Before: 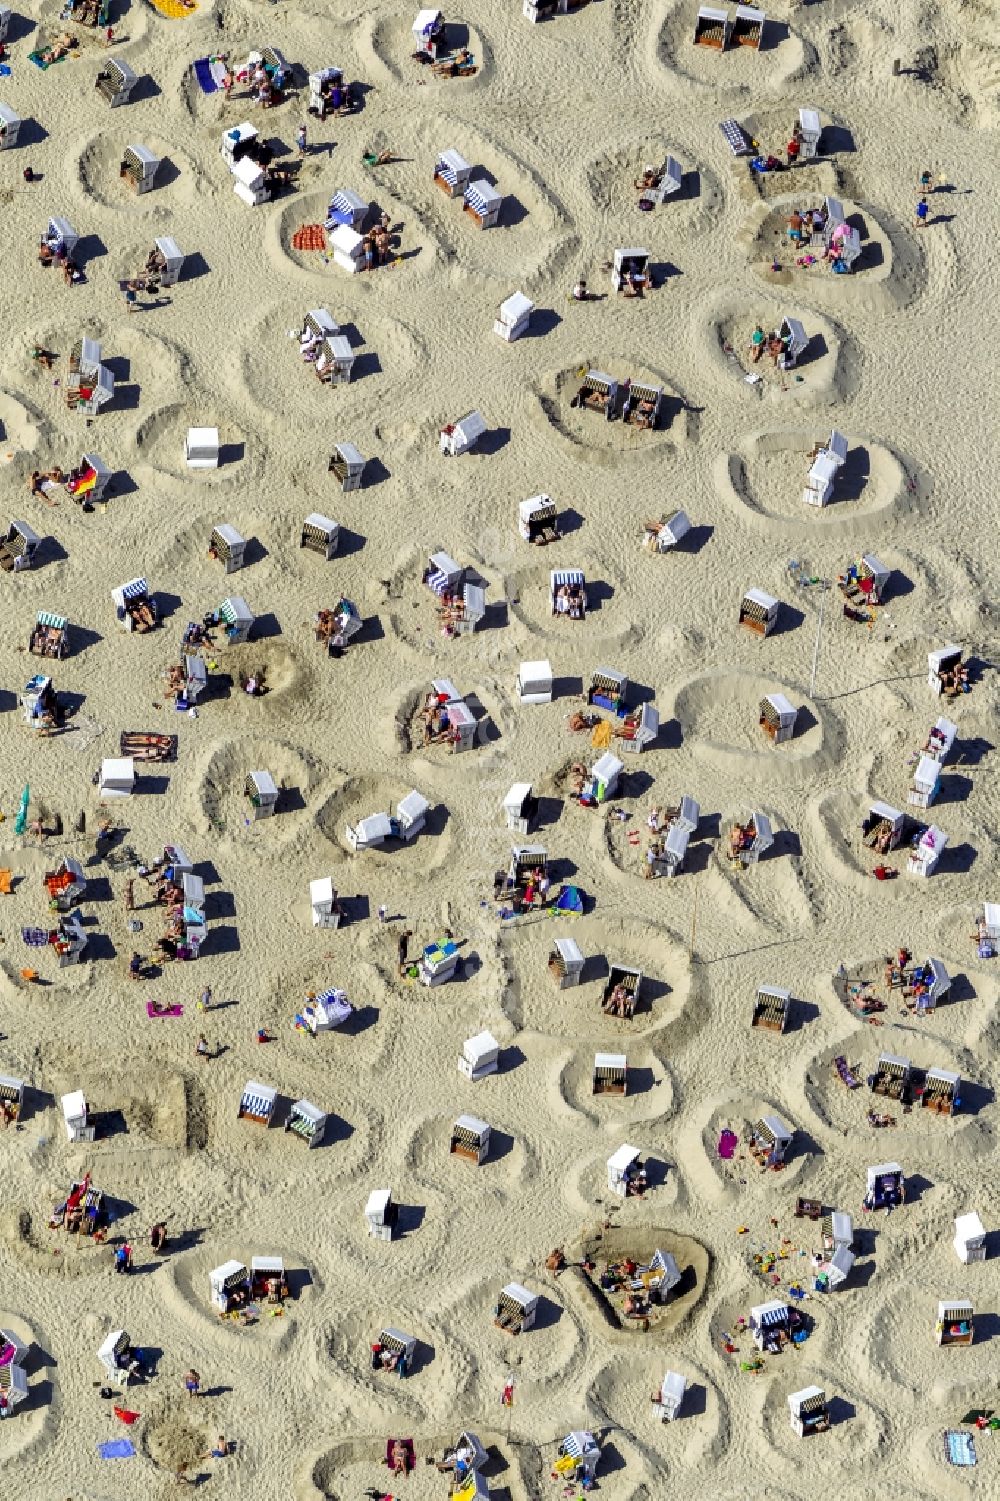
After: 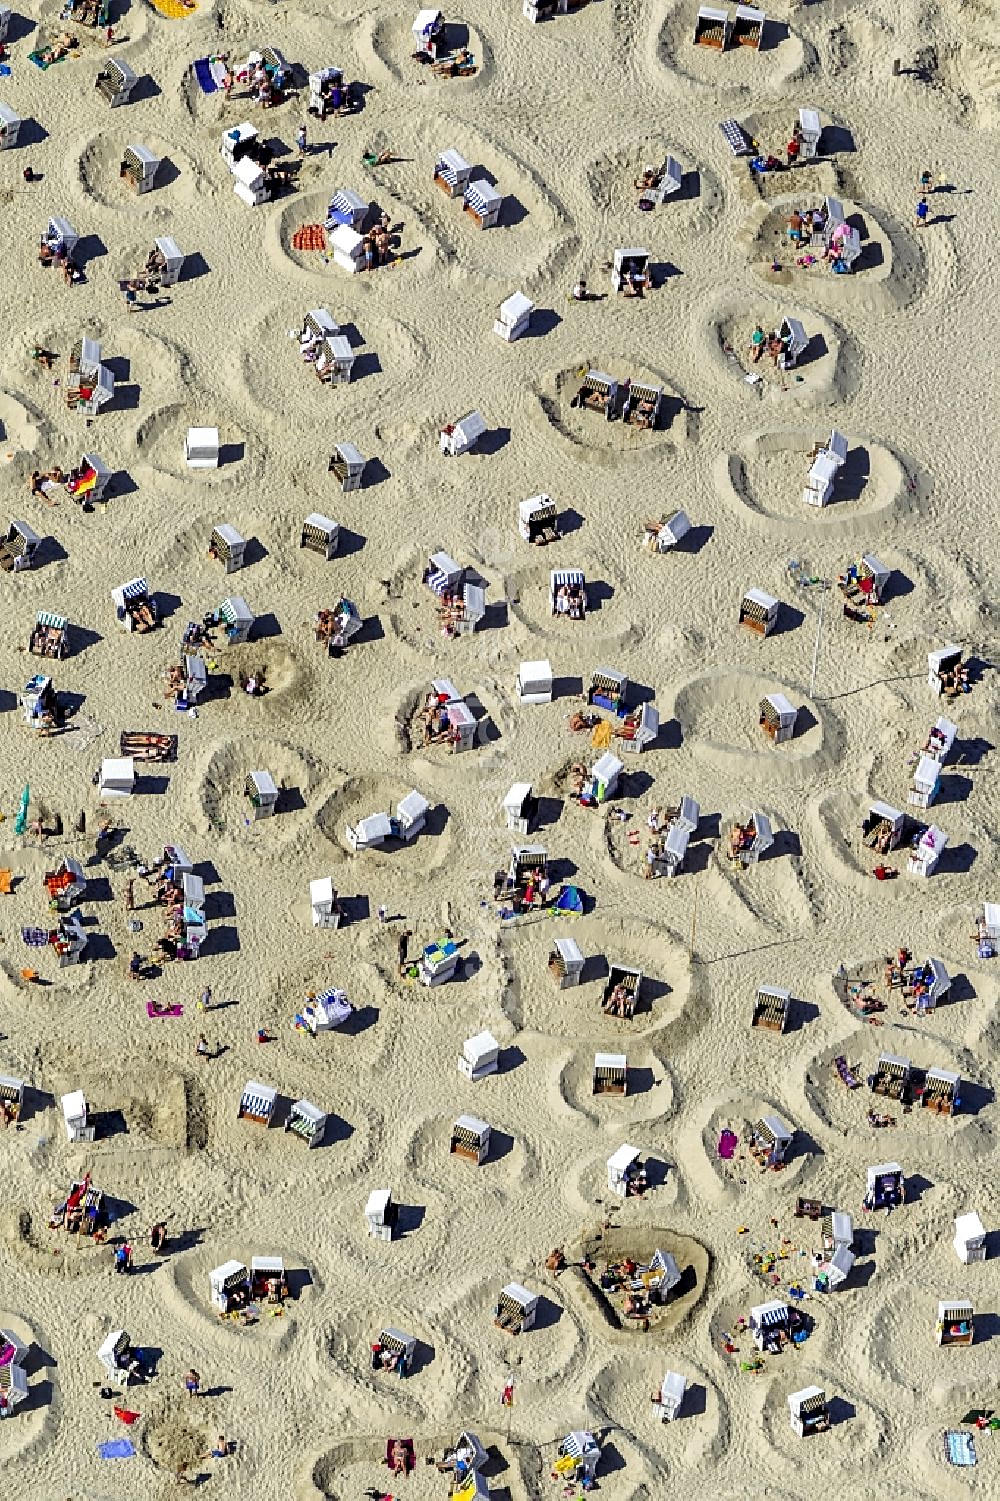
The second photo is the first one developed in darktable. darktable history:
base curve: curves: ch0 [(0, 0) (0.283, 0.295) (1, 1)], preserve colors none
sharpen: on, module defaults
